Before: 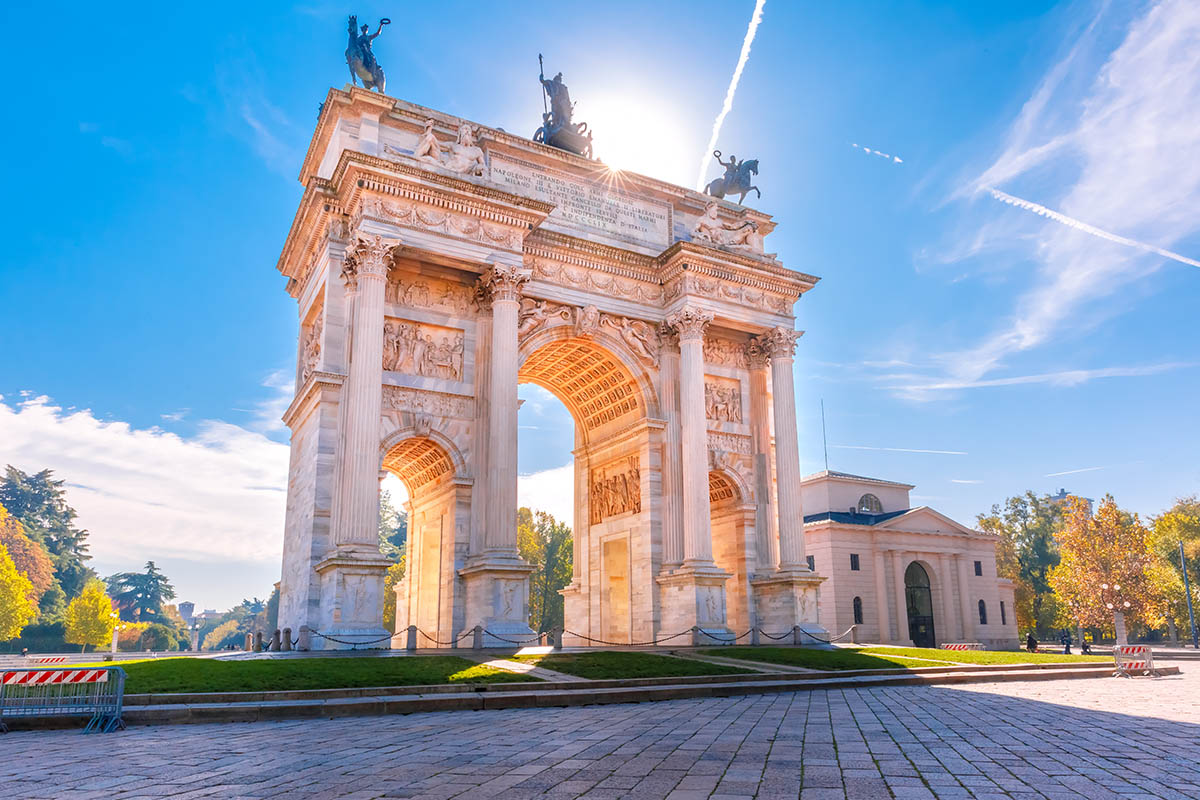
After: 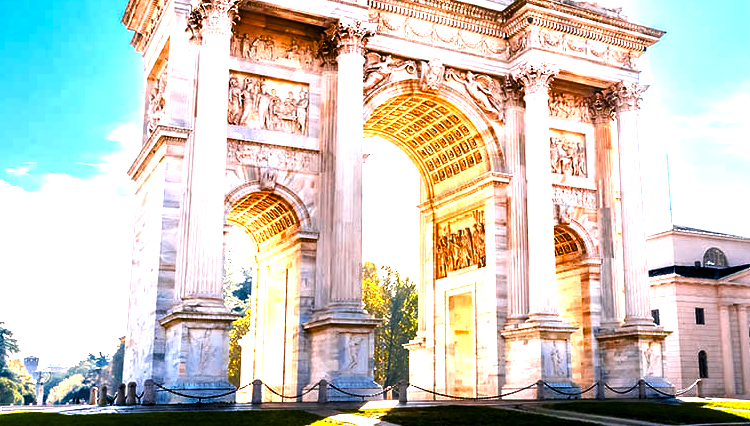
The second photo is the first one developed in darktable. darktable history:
crop: left 12.991%, top 30.869%, right 24.498%, bottom 15.855%
color balance rgb: perceptual saturation grading › global saturation 25.767%, perceptual saturation grading › highlights -27.621%, perceptual saturation grading › shadows 33.754%, global vibrance 9.509%, contrast 14.867%, saturation formula JzAzBz (2021)
exposure: exposure 0.201 EV, compensate exposure bias true, compensate highlight preservation false
levels: levels [0.044, 0.475, 0.791]
